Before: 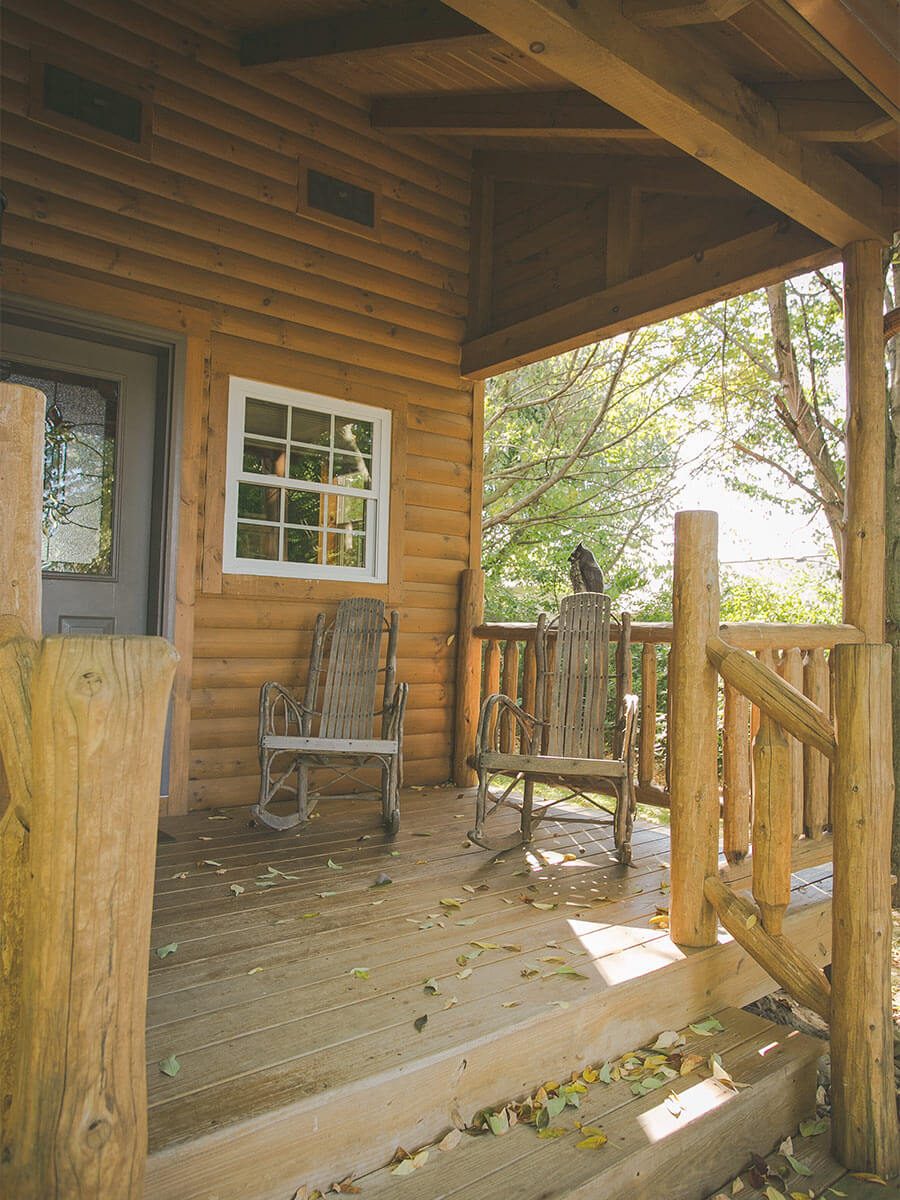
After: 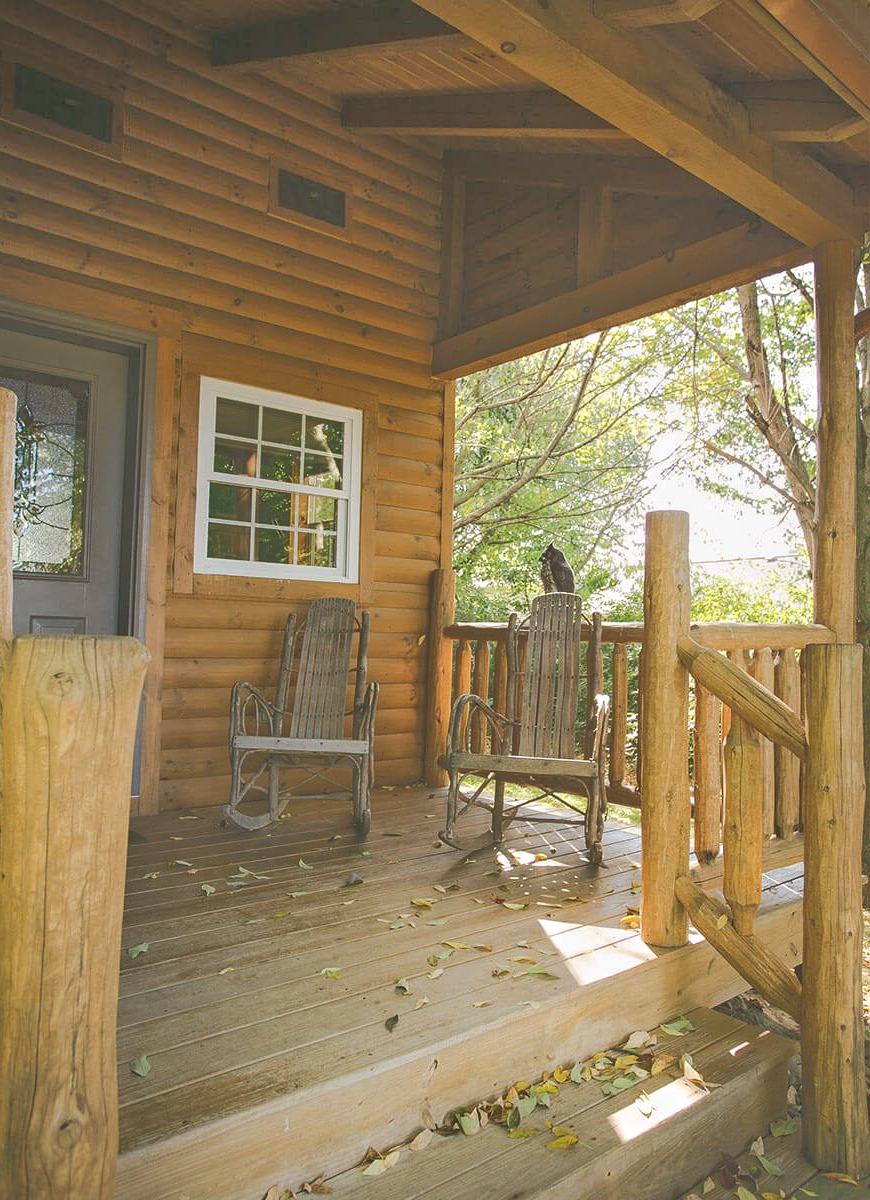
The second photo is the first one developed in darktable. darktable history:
white balance: red 1, blue 1
crop and rotate: left 3.238%
tone equalizer: -8 EV -0.528 EV, -7 EV -0.319 EV, -6 EV -0.083 EV, -5 EV 0.413 EV, -4 EV 0.985 EV, -3 EV 0.791 EV, -2 EV -0.01 EV, -1 EV 0.14 EV, +0 EV -0.012 EV, smoothing 1
